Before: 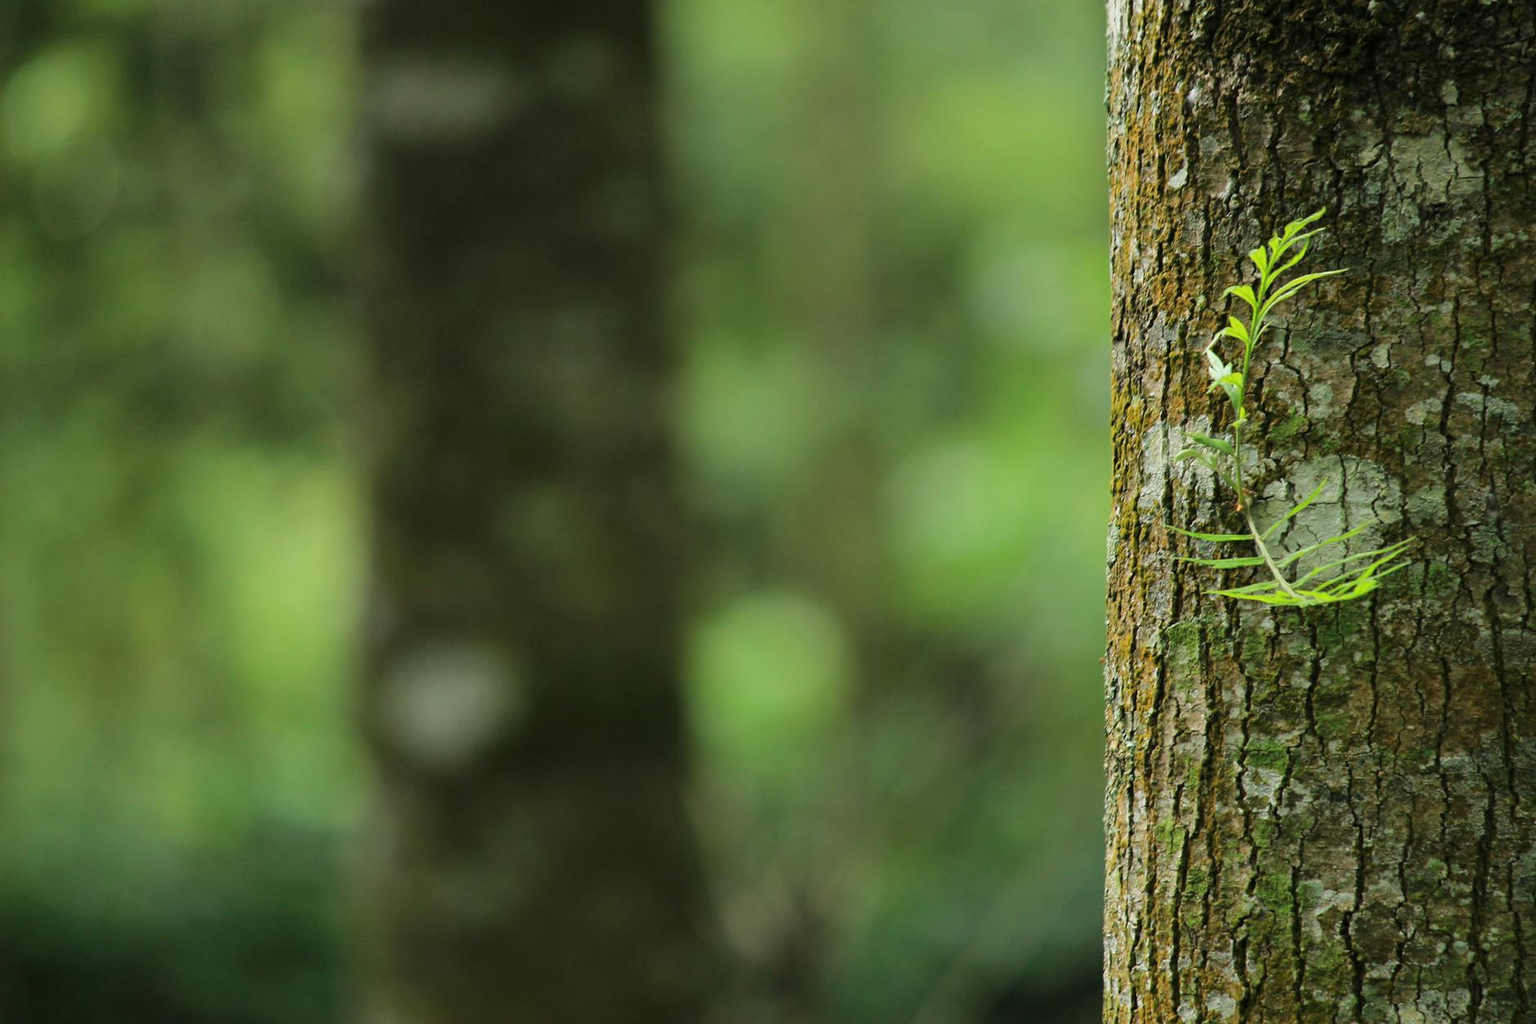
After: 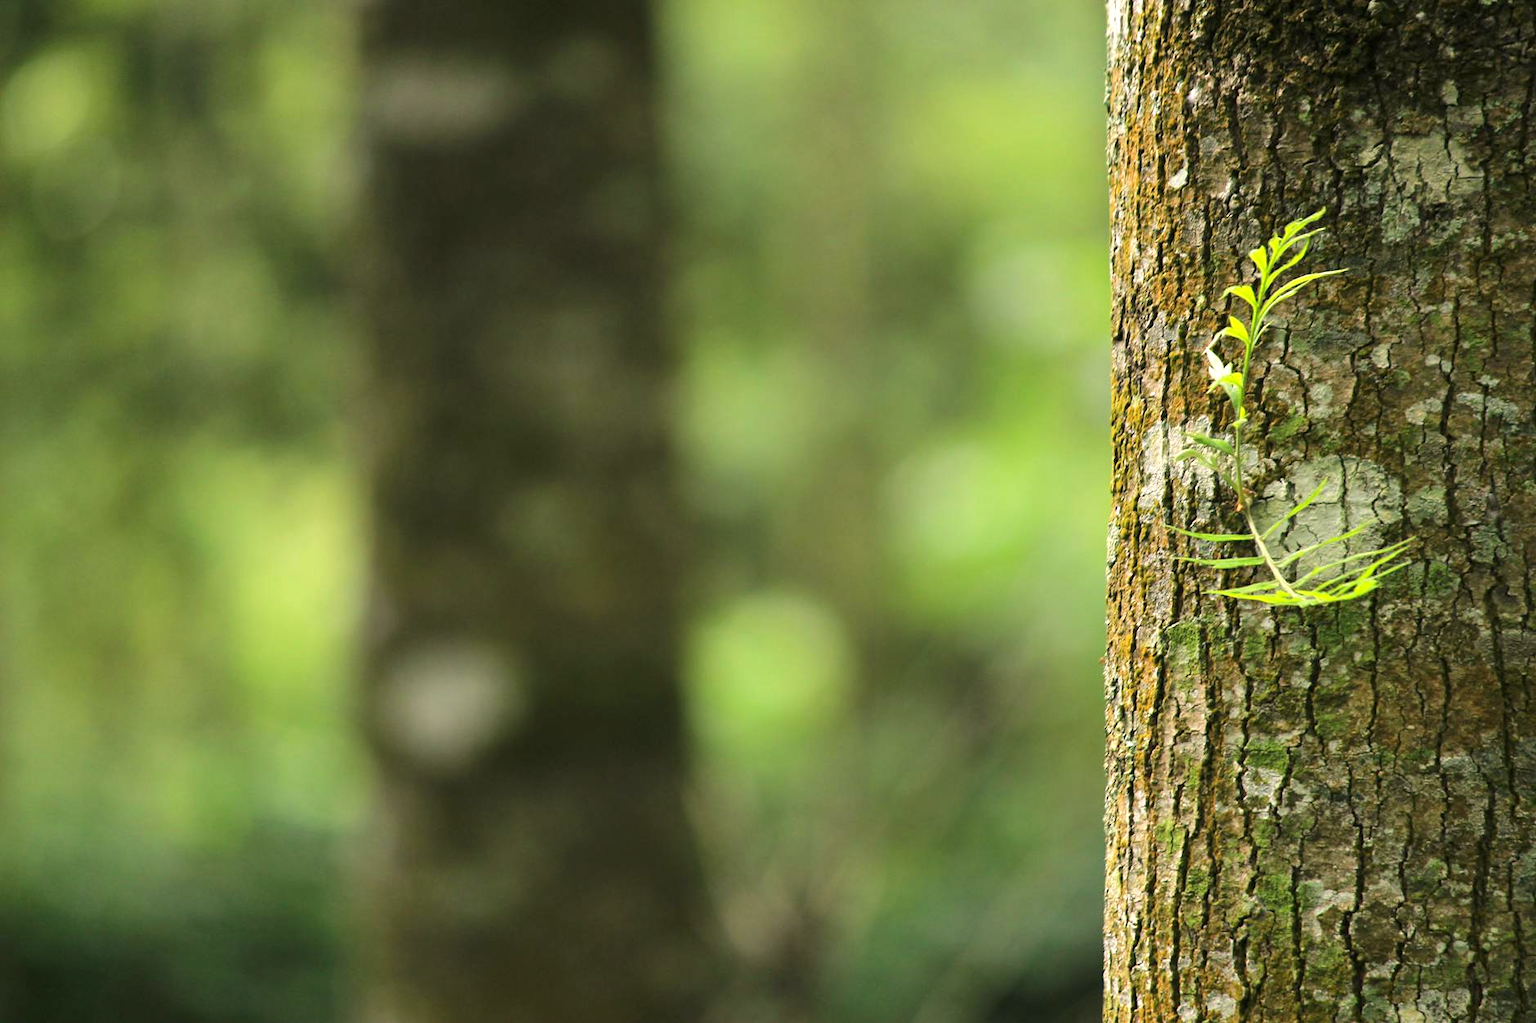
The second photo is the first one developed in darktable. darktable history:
exposure: exposure 0.669 EV, compensate highlight preservation false
color correction: highlights a* 7.34, highlights b* 4.37
